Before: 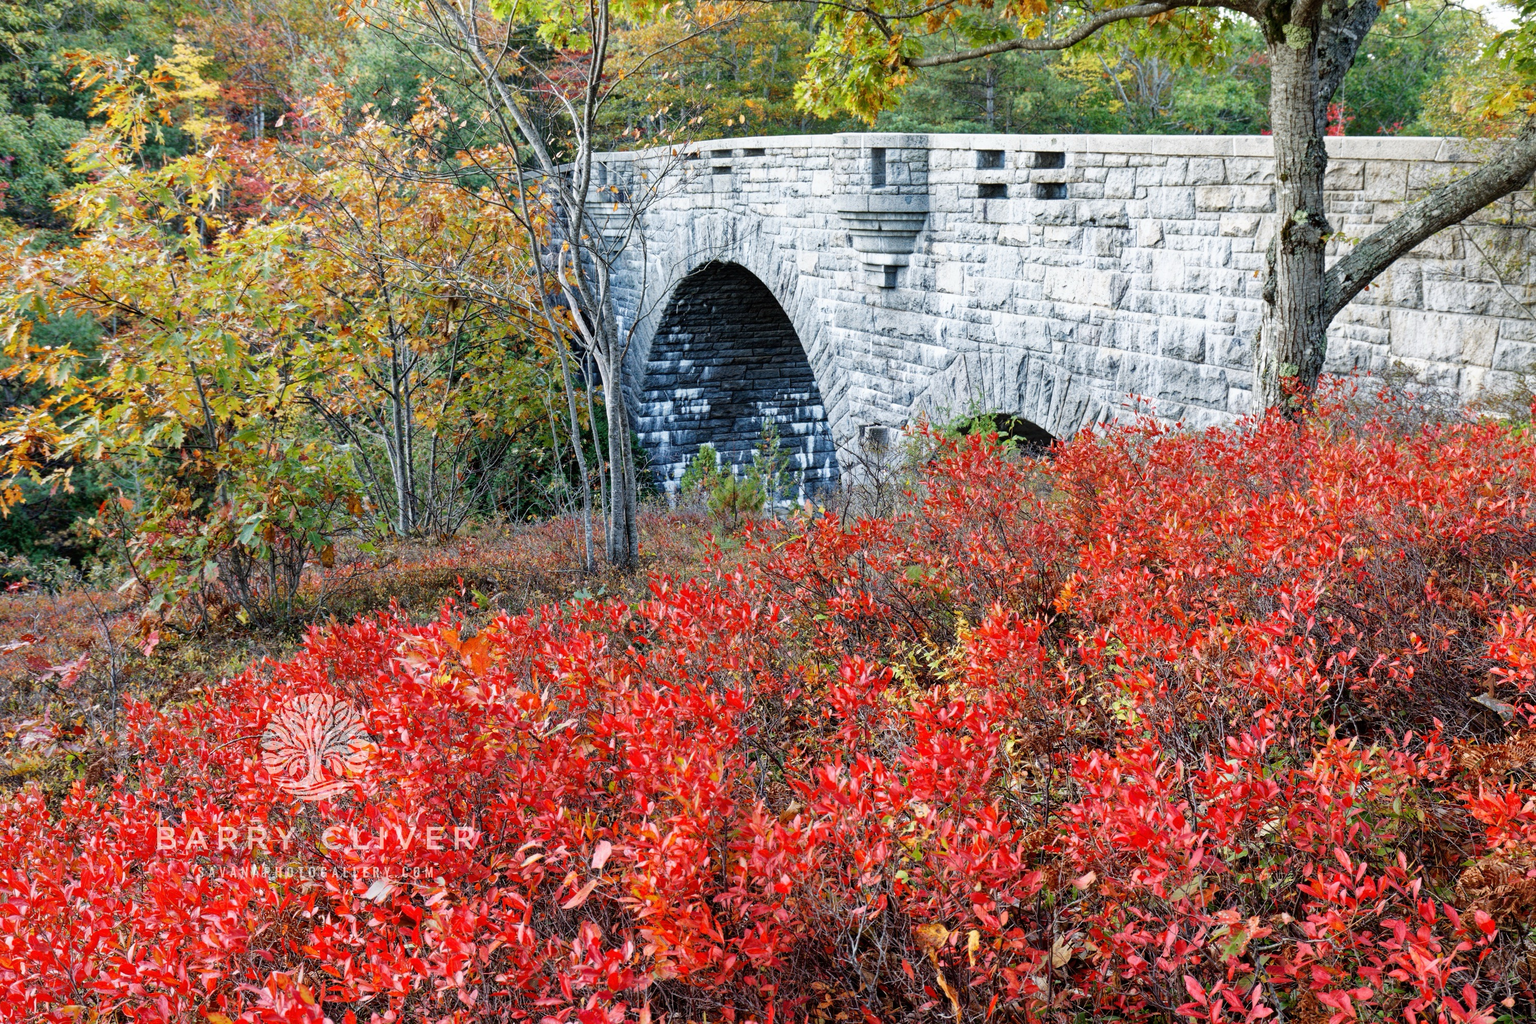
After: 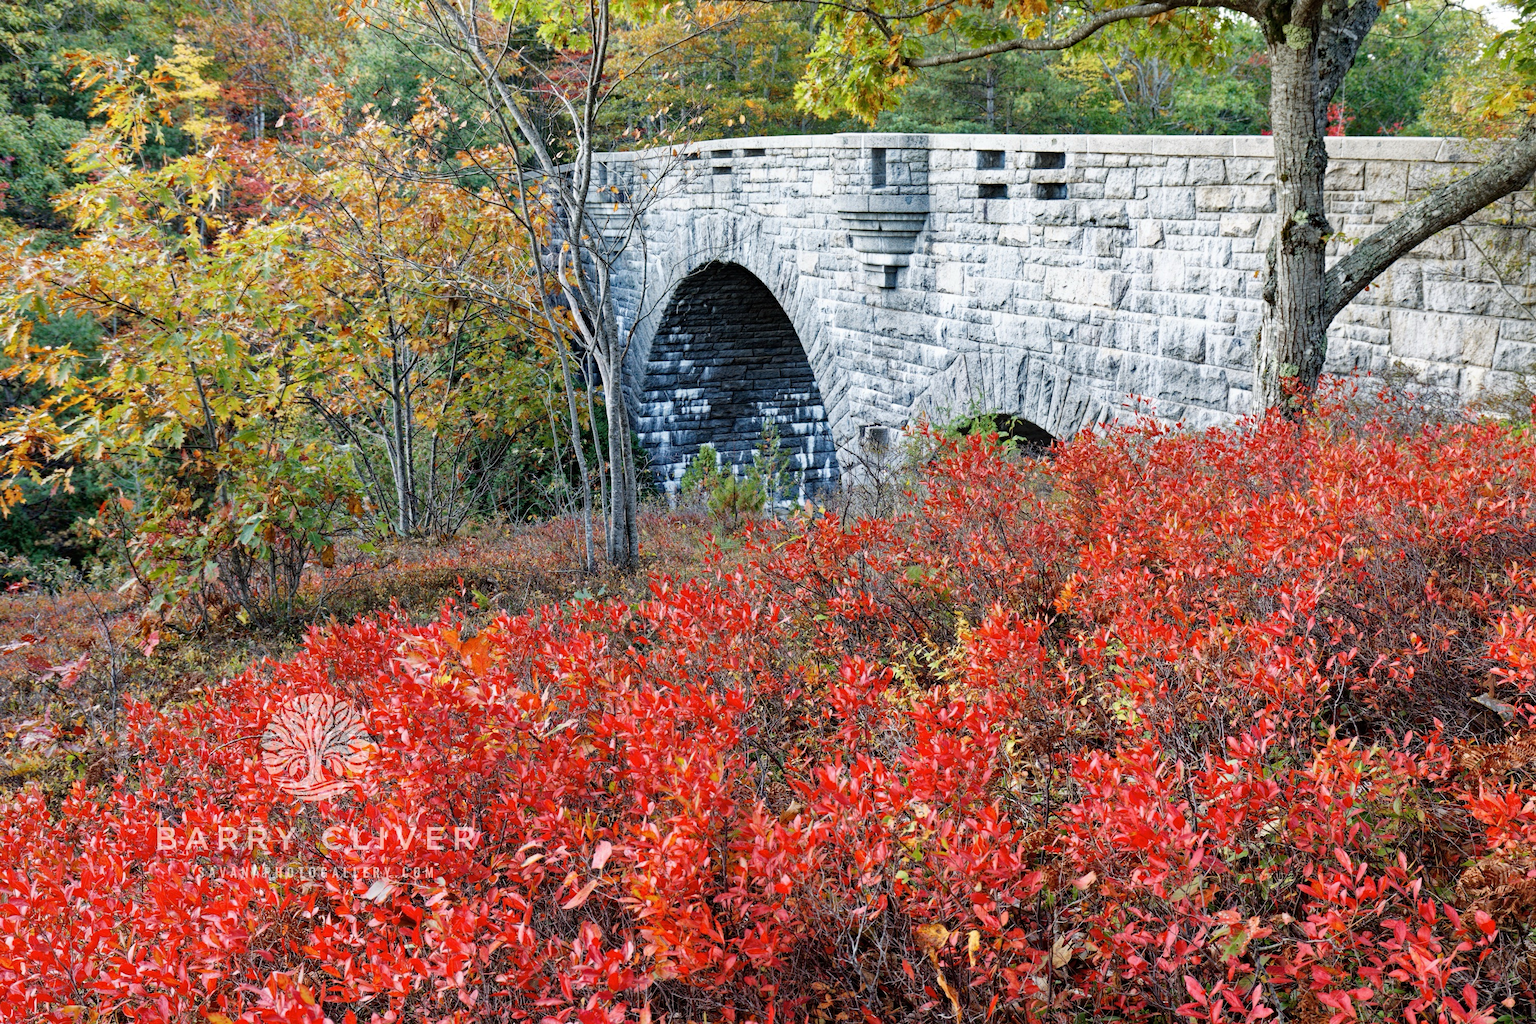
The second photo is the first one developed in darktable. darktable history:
contrast brightness saturation: saturation -0.05
haze removal: compatibility mode true, adaptive false
